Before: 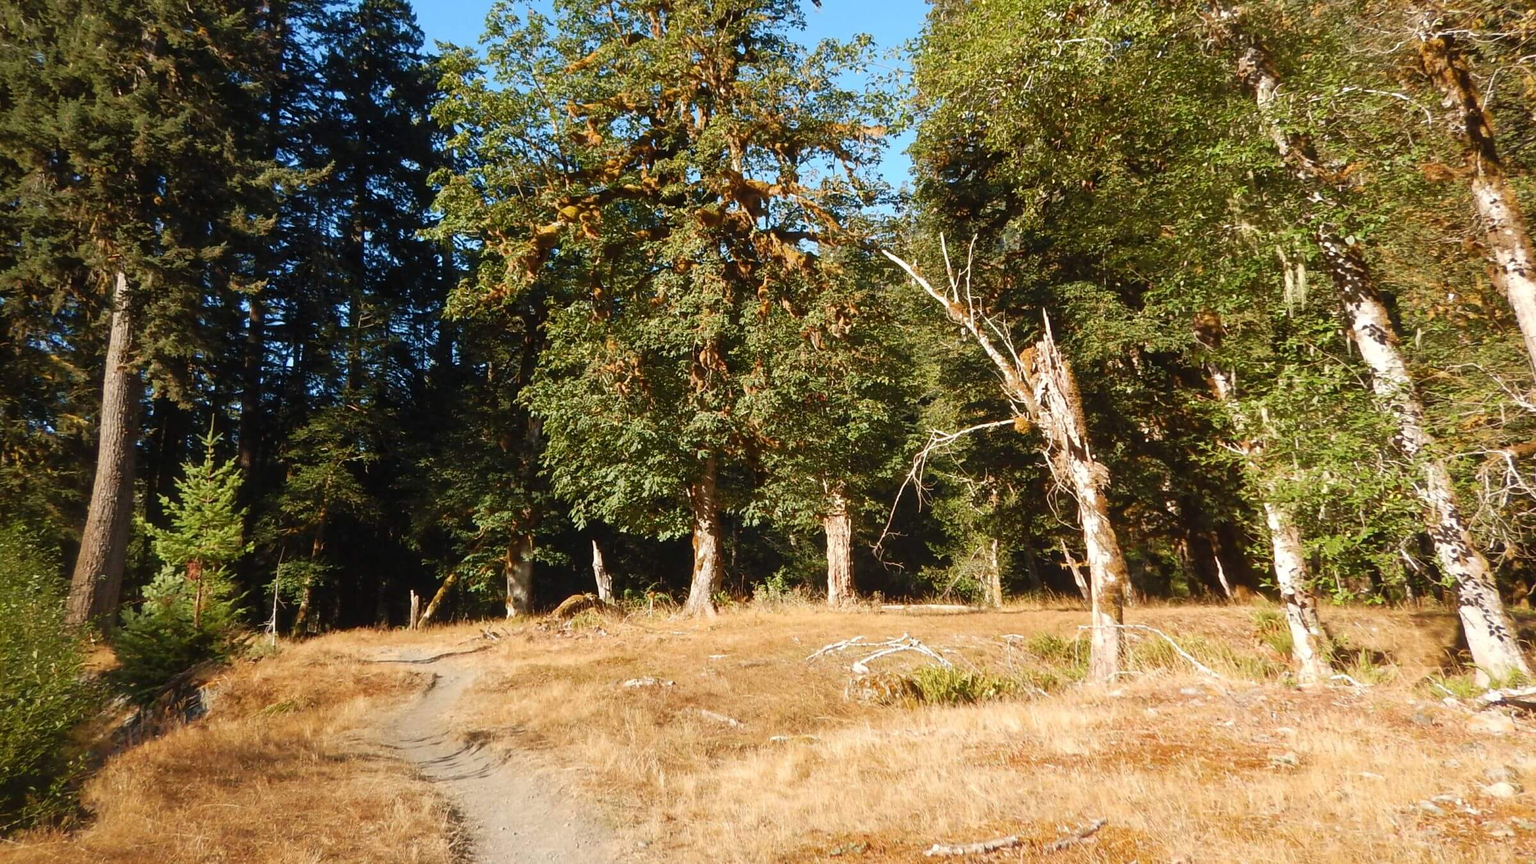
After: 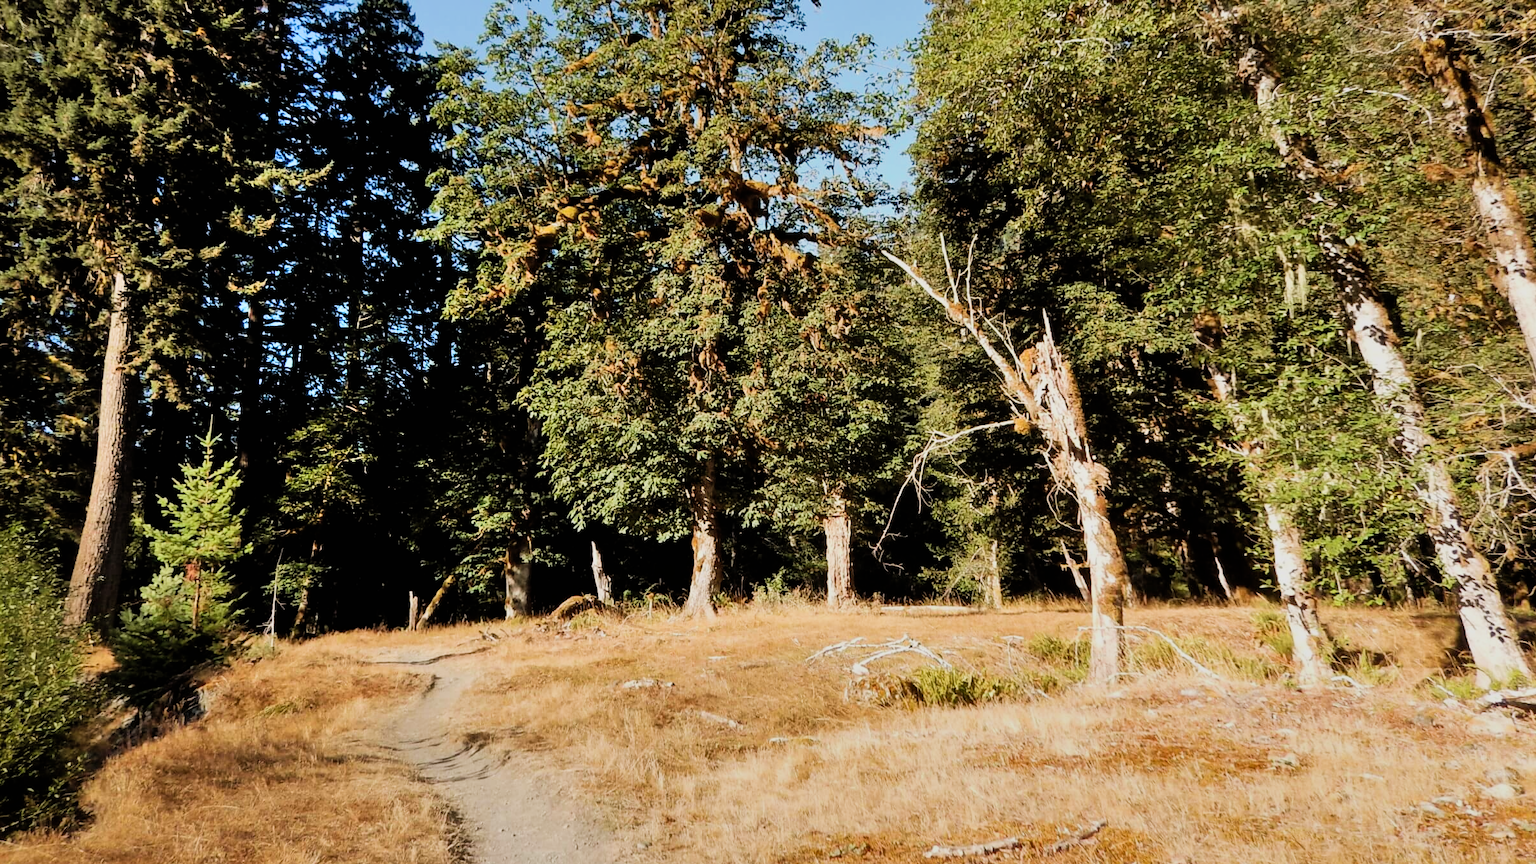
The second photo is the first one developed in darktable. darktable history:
filmic rgb: black relative exposure -5.03 EV, white relative exposure 3.97 EV, hardness 2.9, contrast 1.299, highlights saturation mix -29.39%
crop and rotate: left 0.134%, bottom 0.007%
shadows and highlights: soften with gaussian
